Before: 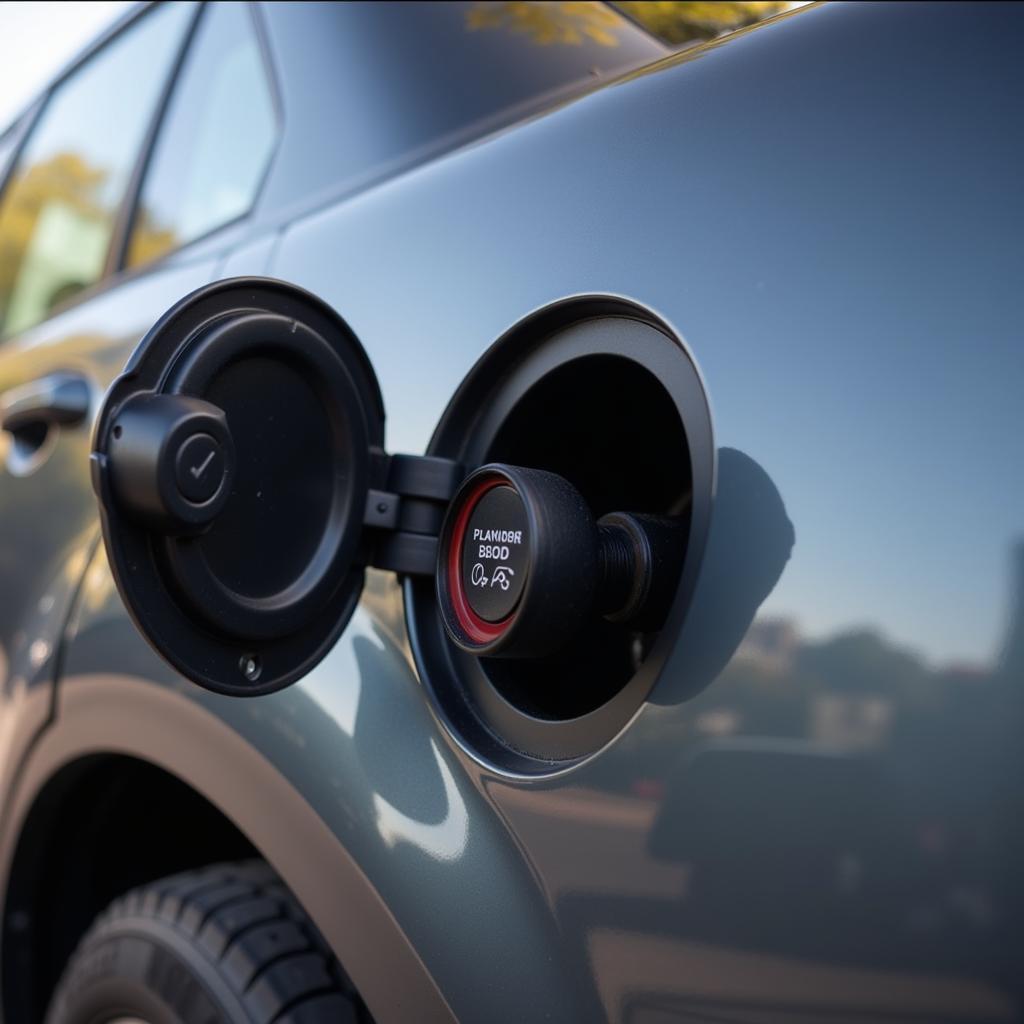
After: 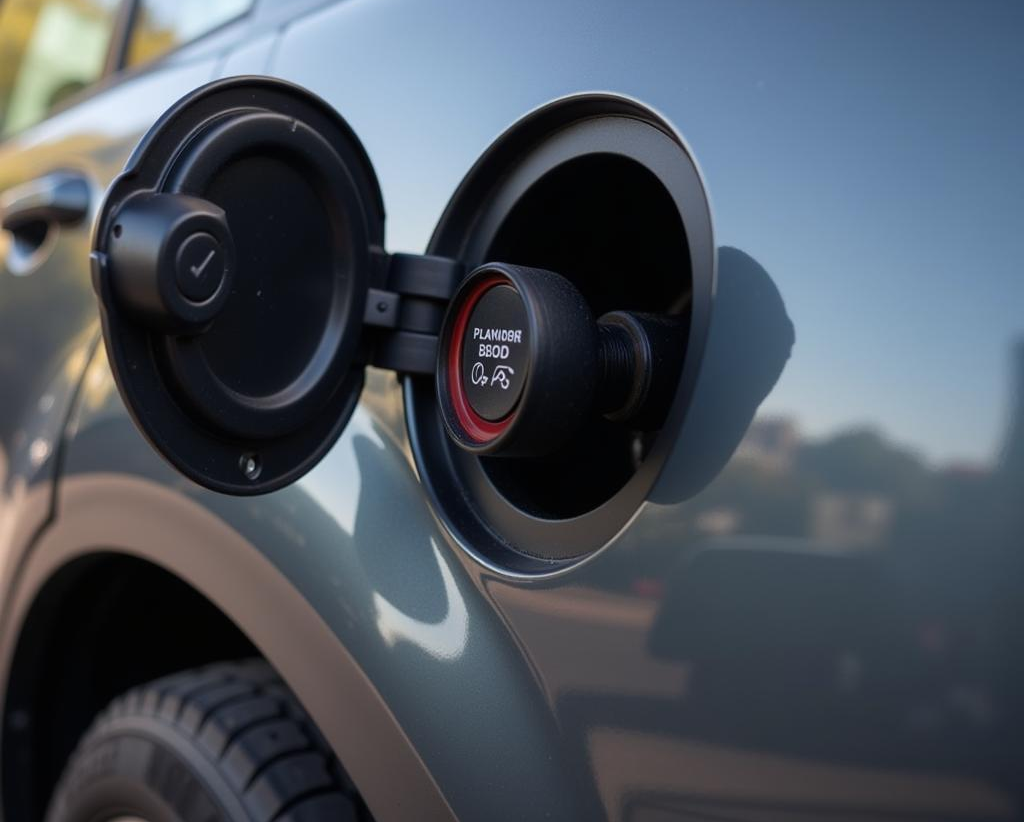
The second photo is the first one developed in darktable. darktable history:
crop and rotate: top 19.708%
